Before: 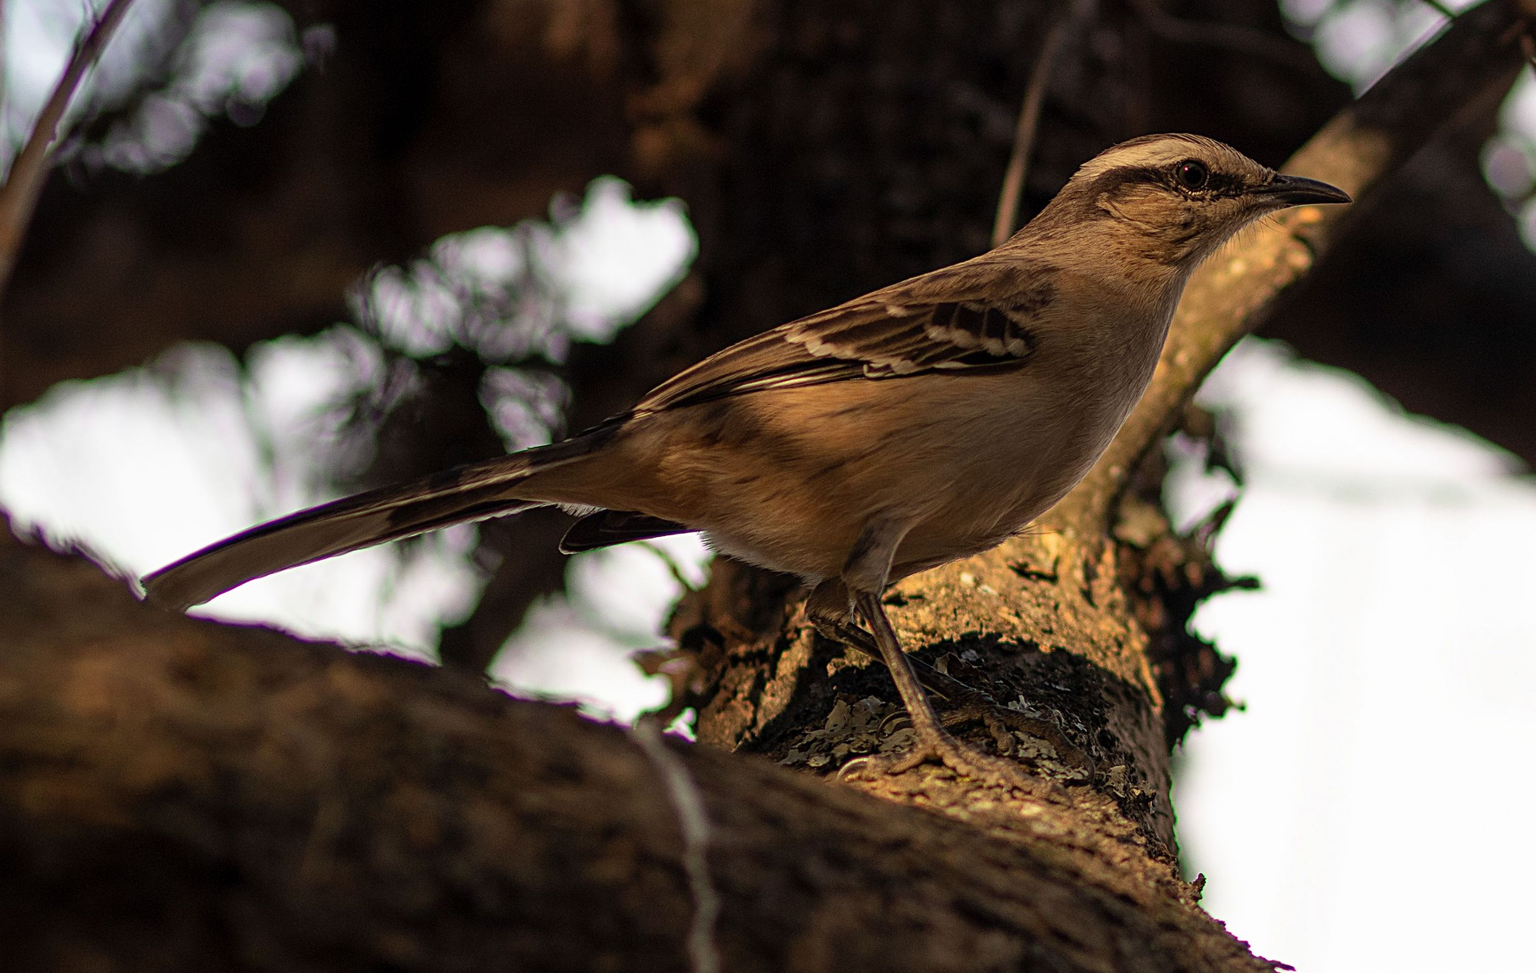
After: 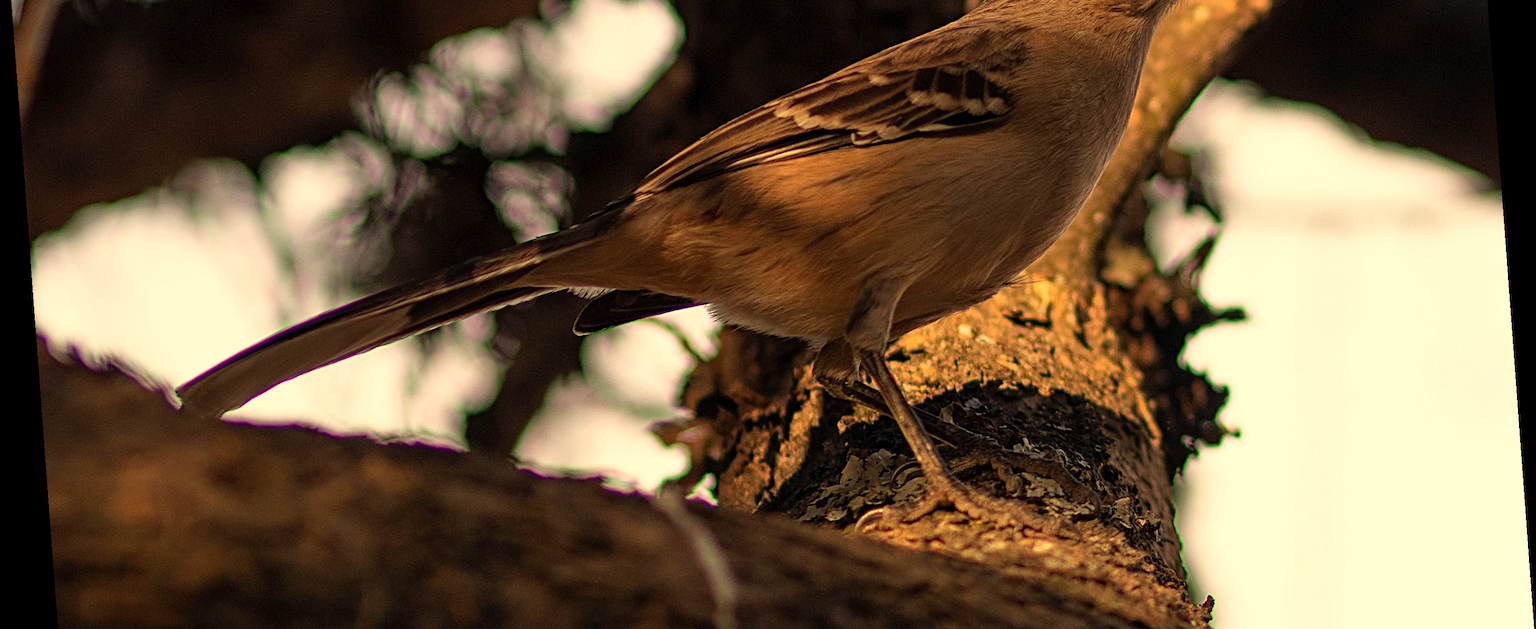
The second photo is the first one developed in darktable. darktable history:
rotate and perspective: rotation -4.25°, automatic cropping off
crop and rotate: top 25.357%, bottom 13.942%
haze removal: compatibility mode true, adaptive false
white balance: red 1.123, blue 0.83
